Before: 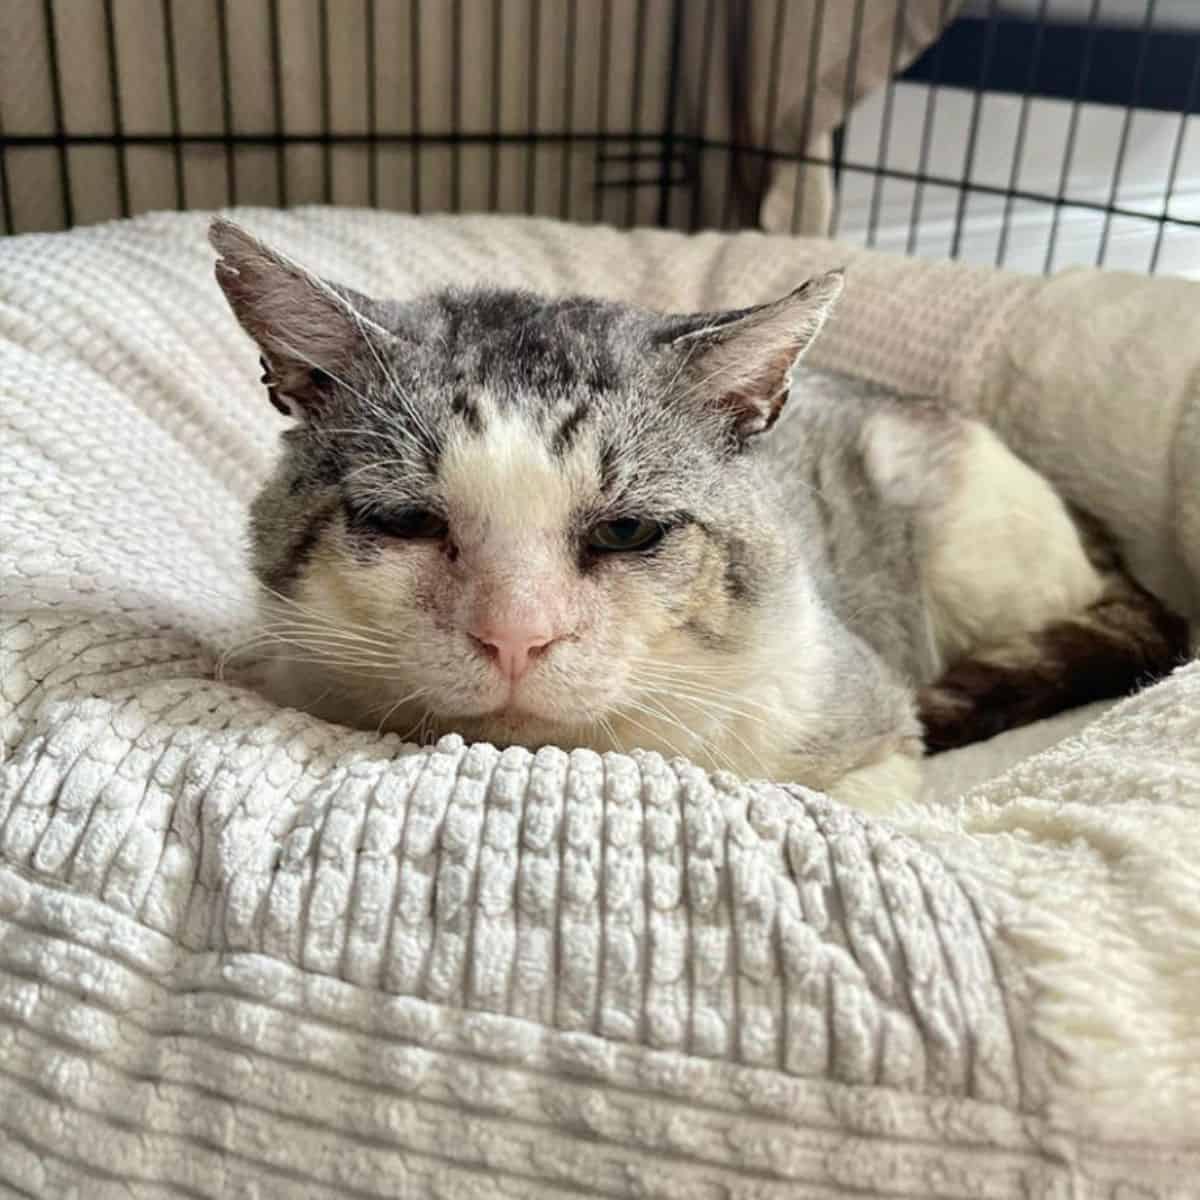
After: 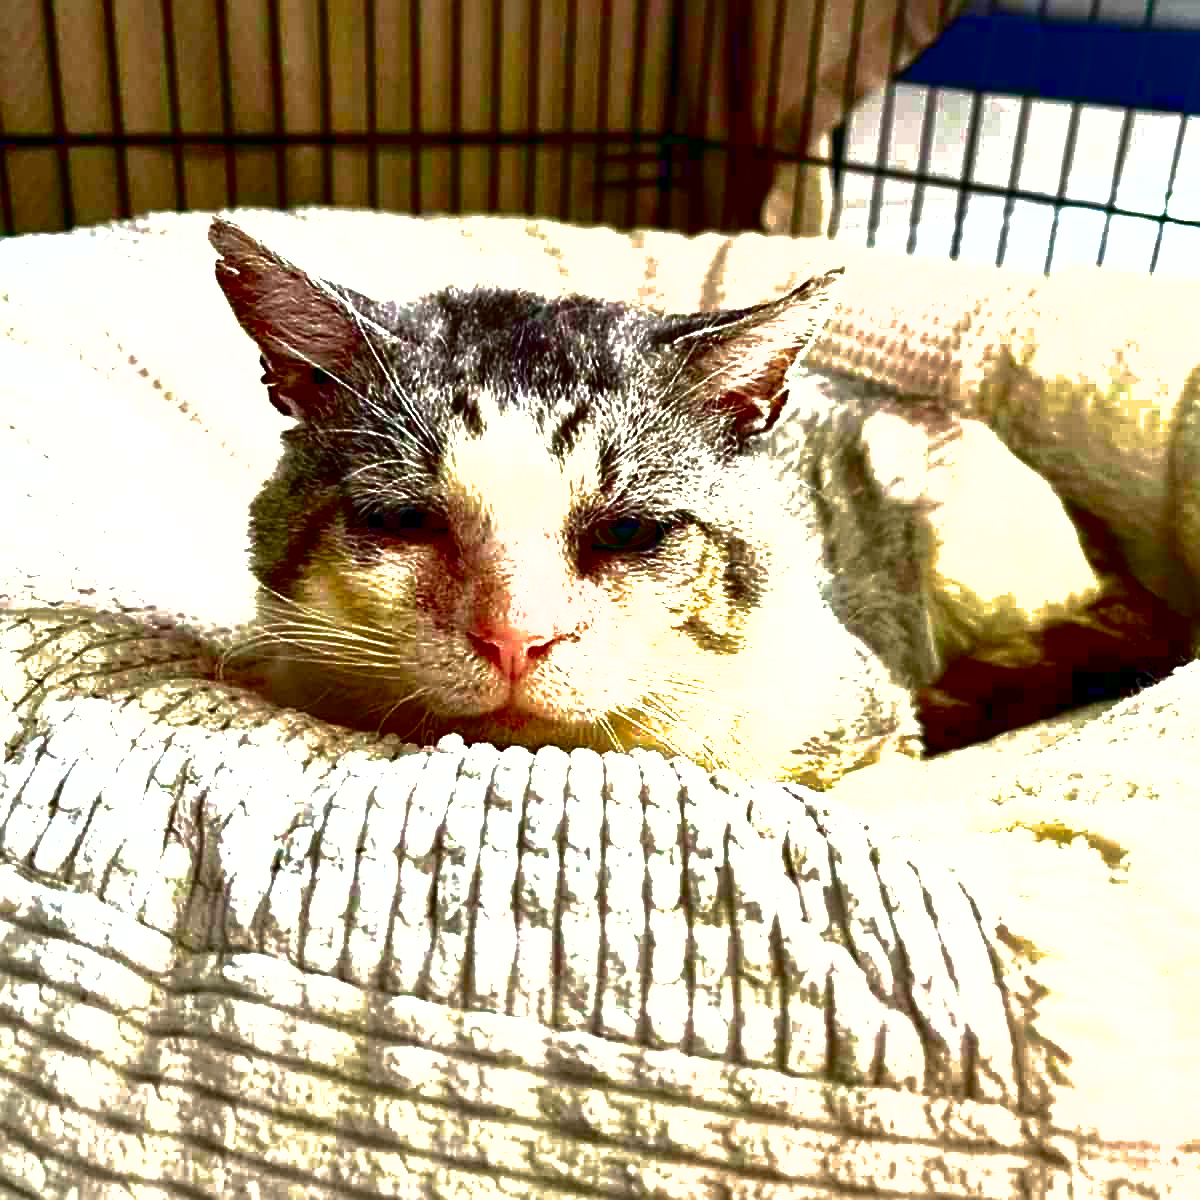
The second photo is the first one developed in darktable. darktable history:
exposure: black level correction 0, exposure 1.292 EV, compensate highlight preservation false
shadows and highlights: on, module defaults
sharpen: on, module defaults
contrast brightness saturation: brightness -0.988, saturation 0.984
